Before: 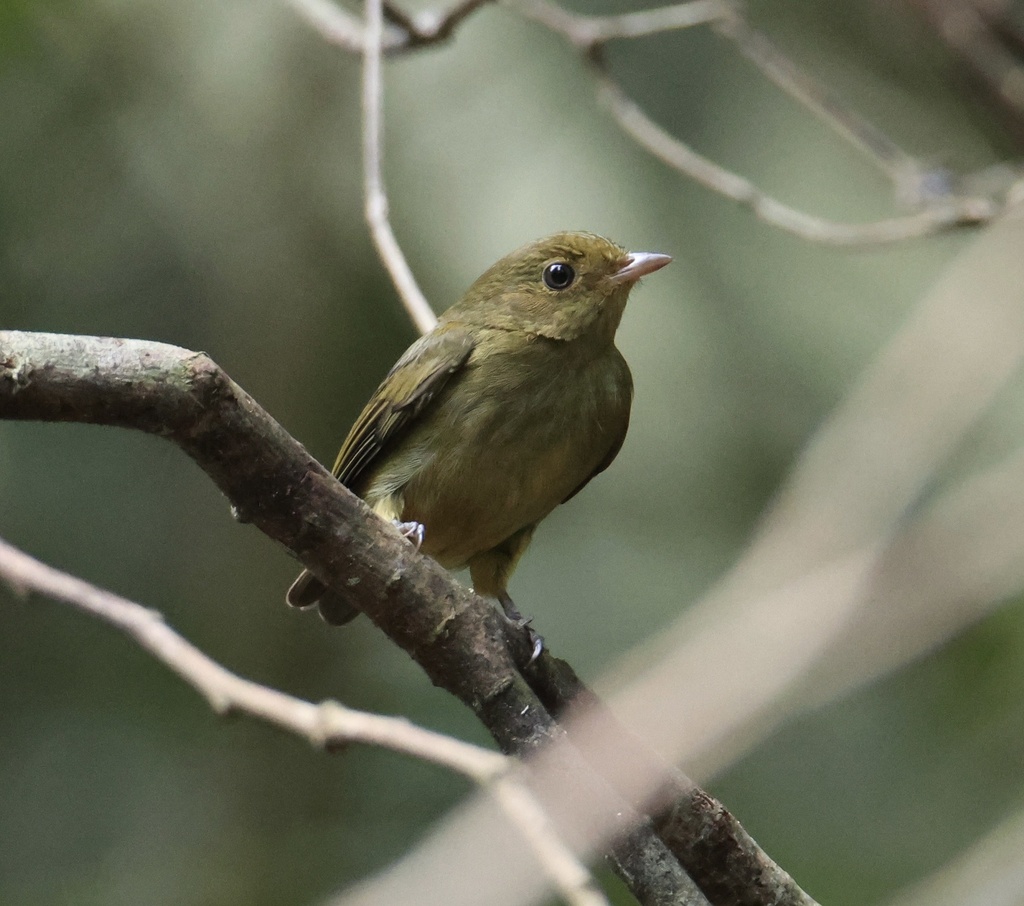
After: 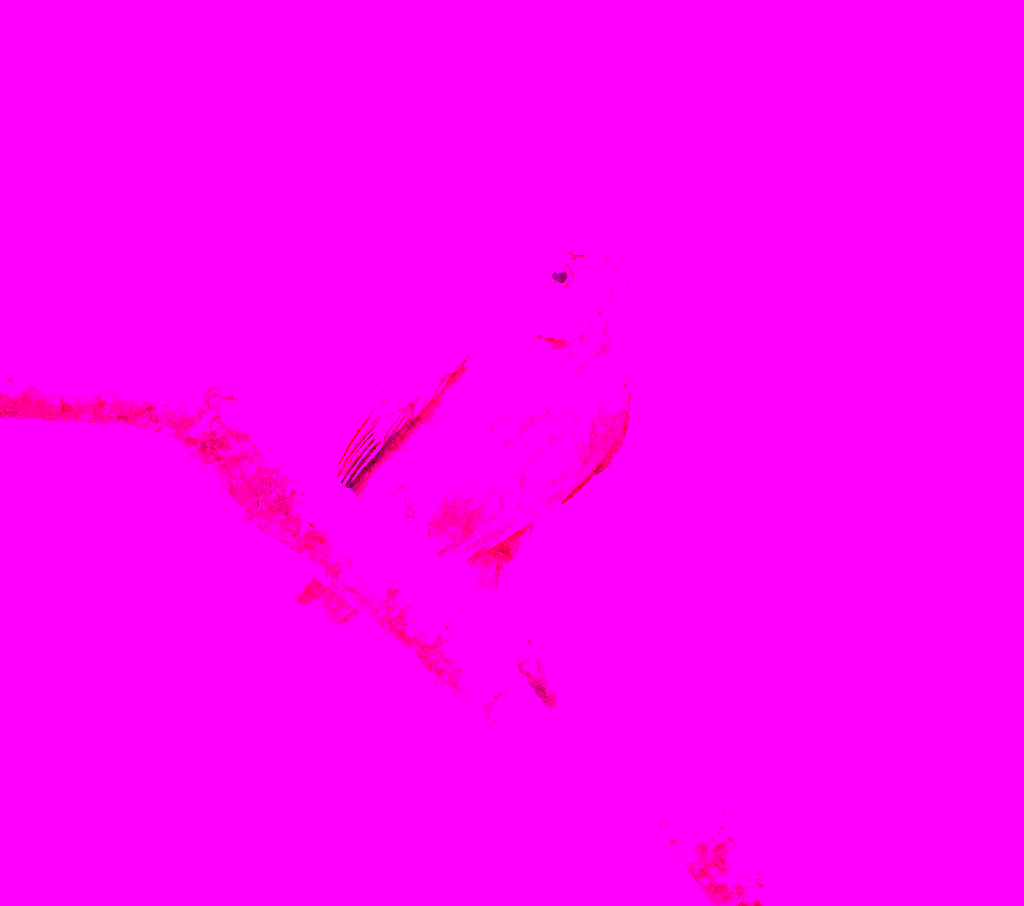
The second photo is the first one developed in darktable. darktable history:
white balance: red 8, blue 8
exposure: black level correction 0, exposure 0.7 EV, compensate exposure bias true, compensate highlight preservation false
